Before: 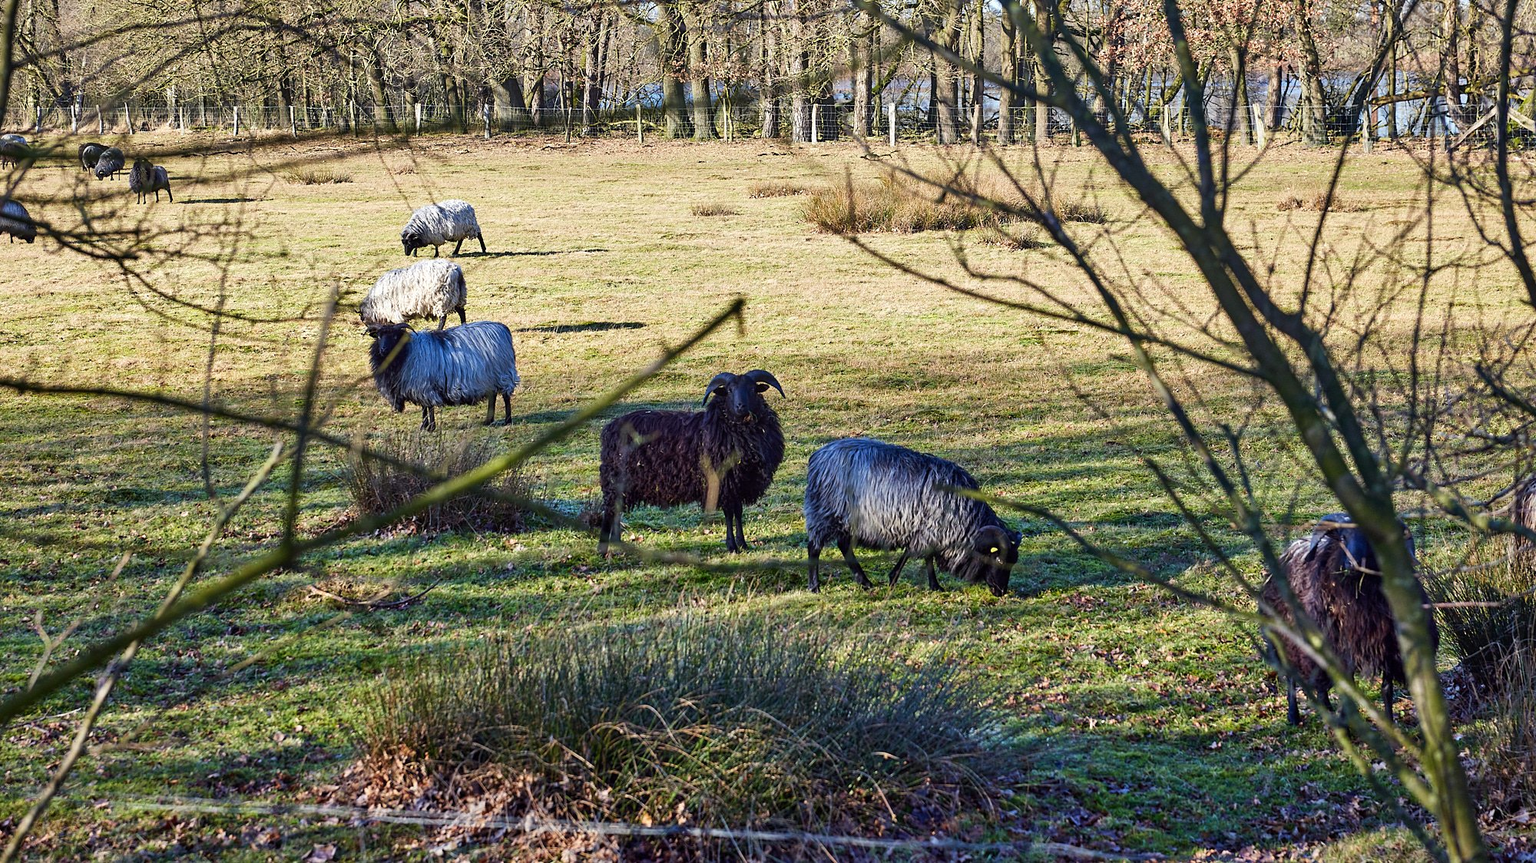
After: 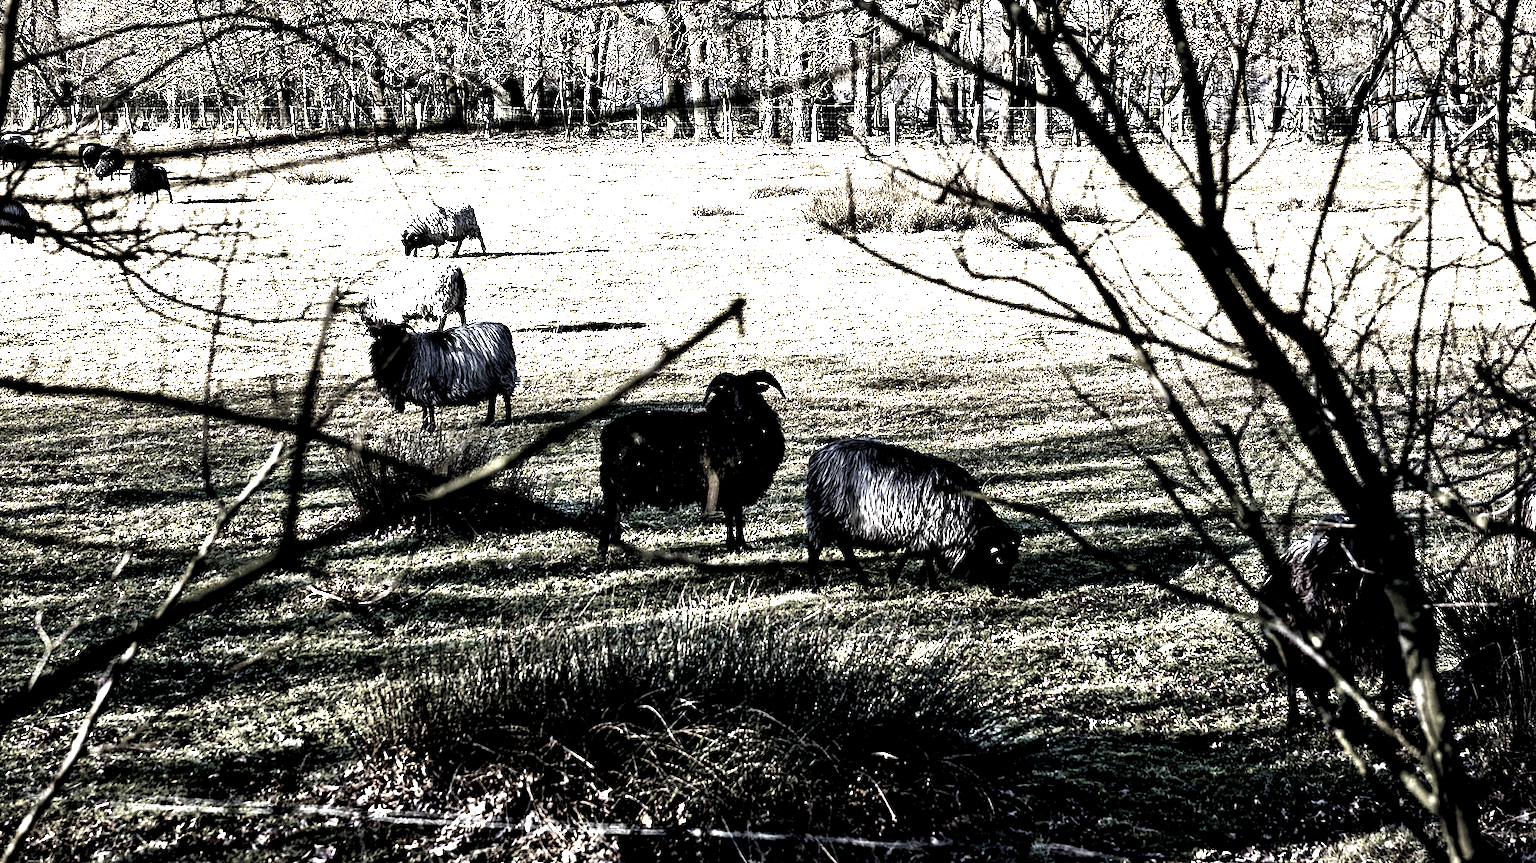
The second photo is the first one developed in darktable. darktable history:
color balance rgb: global offset › luminance -0.512%, perceptual saturation grading › global saturation 29.89%, perceptual brilliance grading › highlights 74.815%, perceptual brilliance grading › shadows -29.626%, global vibrance 34.296%
color correction: highlights b* 0.053, saturation 0.161
exposure: black level correction 0.058, compensate highlight preservation false
